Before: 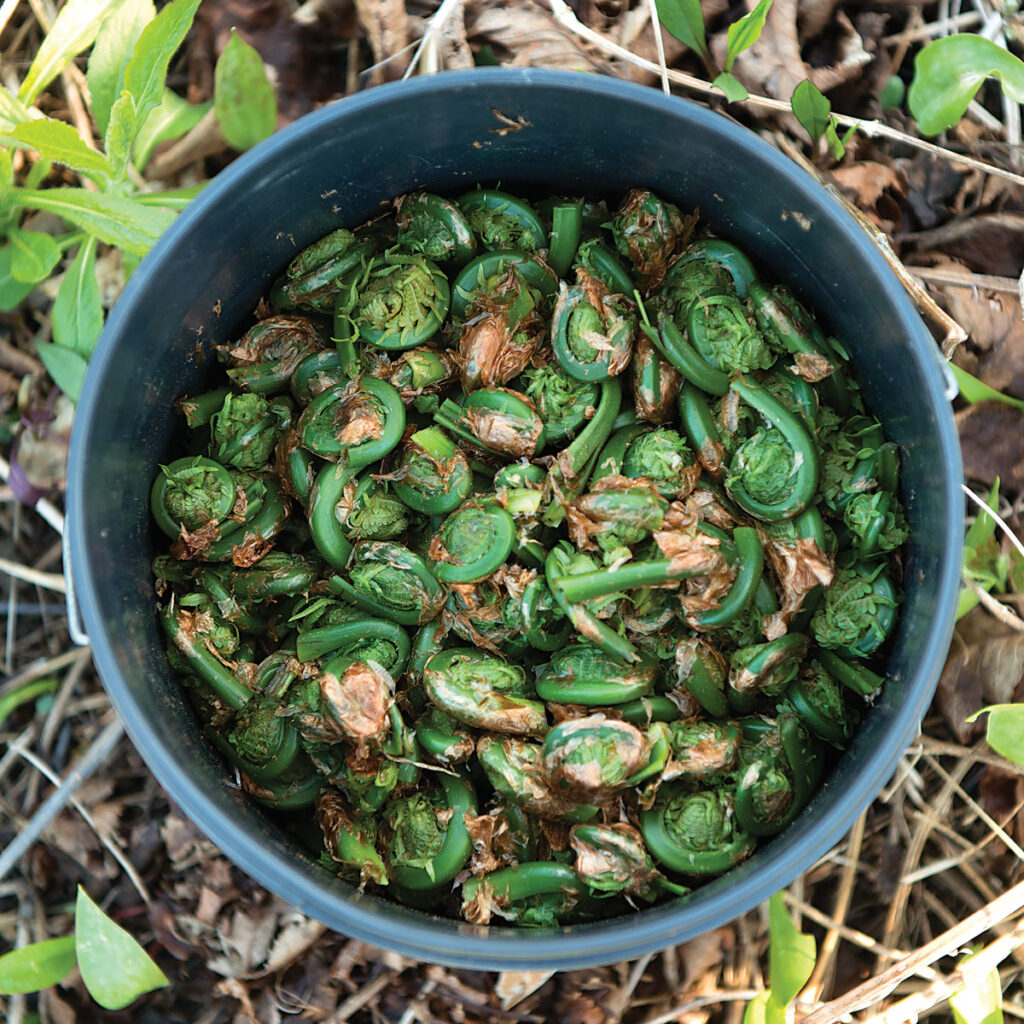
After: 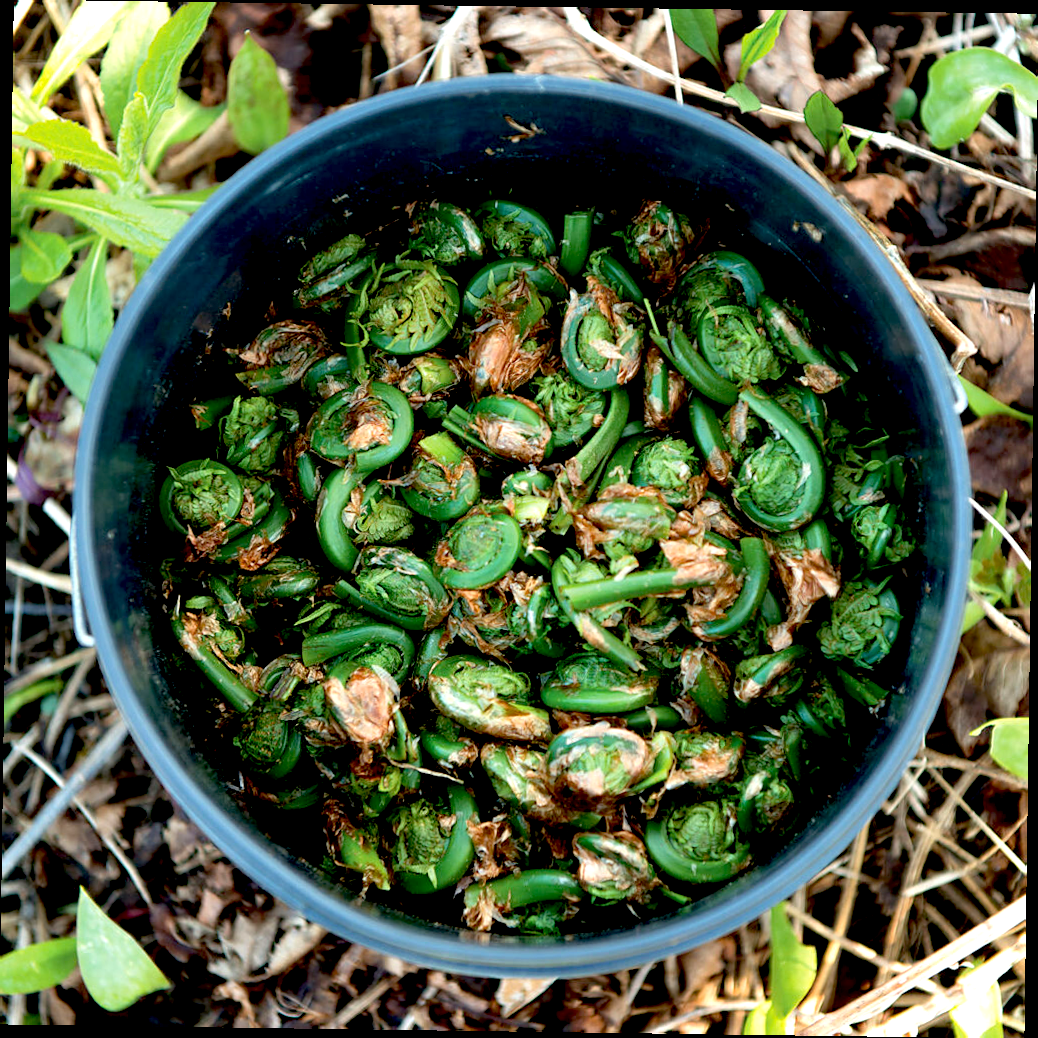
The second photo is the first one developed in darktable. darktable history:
rotate and perspective: rotation 0.8°, automatic cropping off
exposure: black level correction 0.031, exposure 0.304 EV, compensate highlight preservation false
